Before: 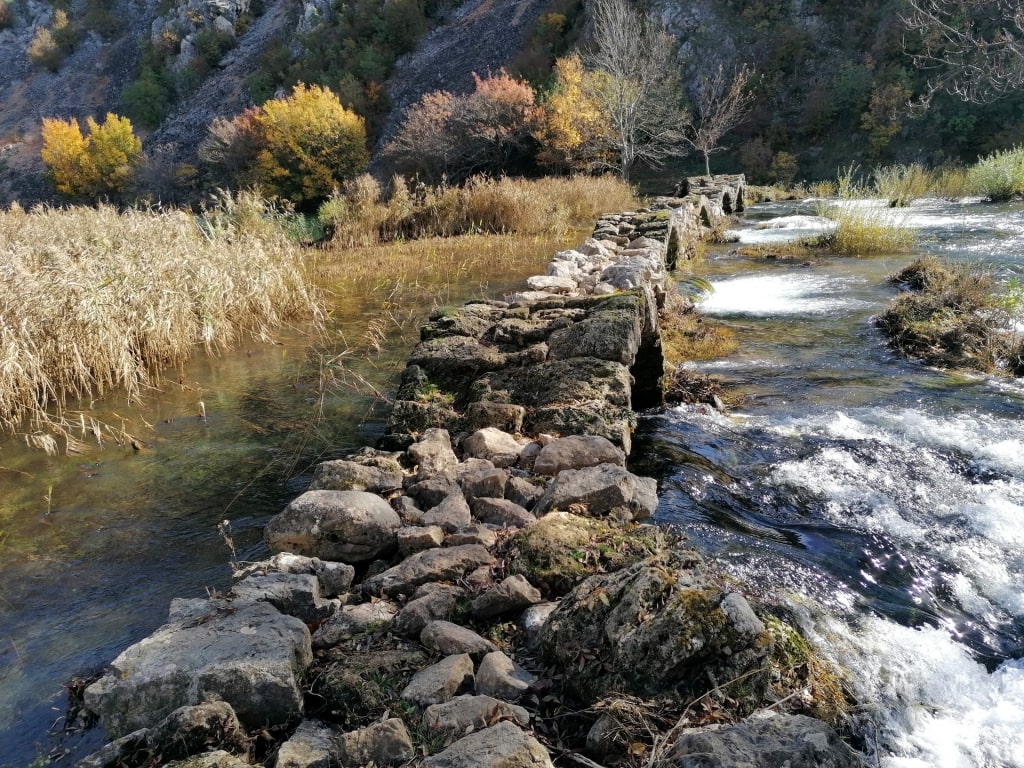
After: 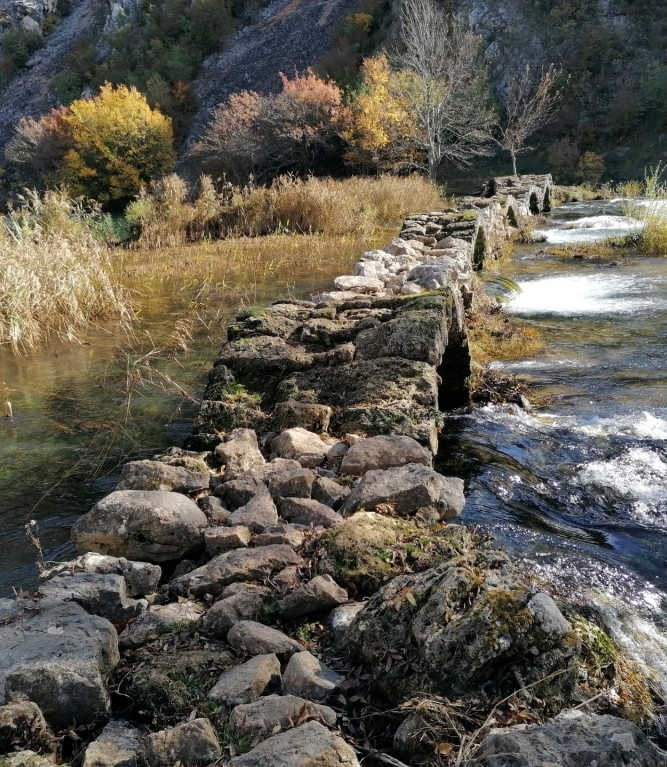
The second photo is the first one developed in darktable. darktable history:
crop and rotate: left 18.866%, right 15.923%
